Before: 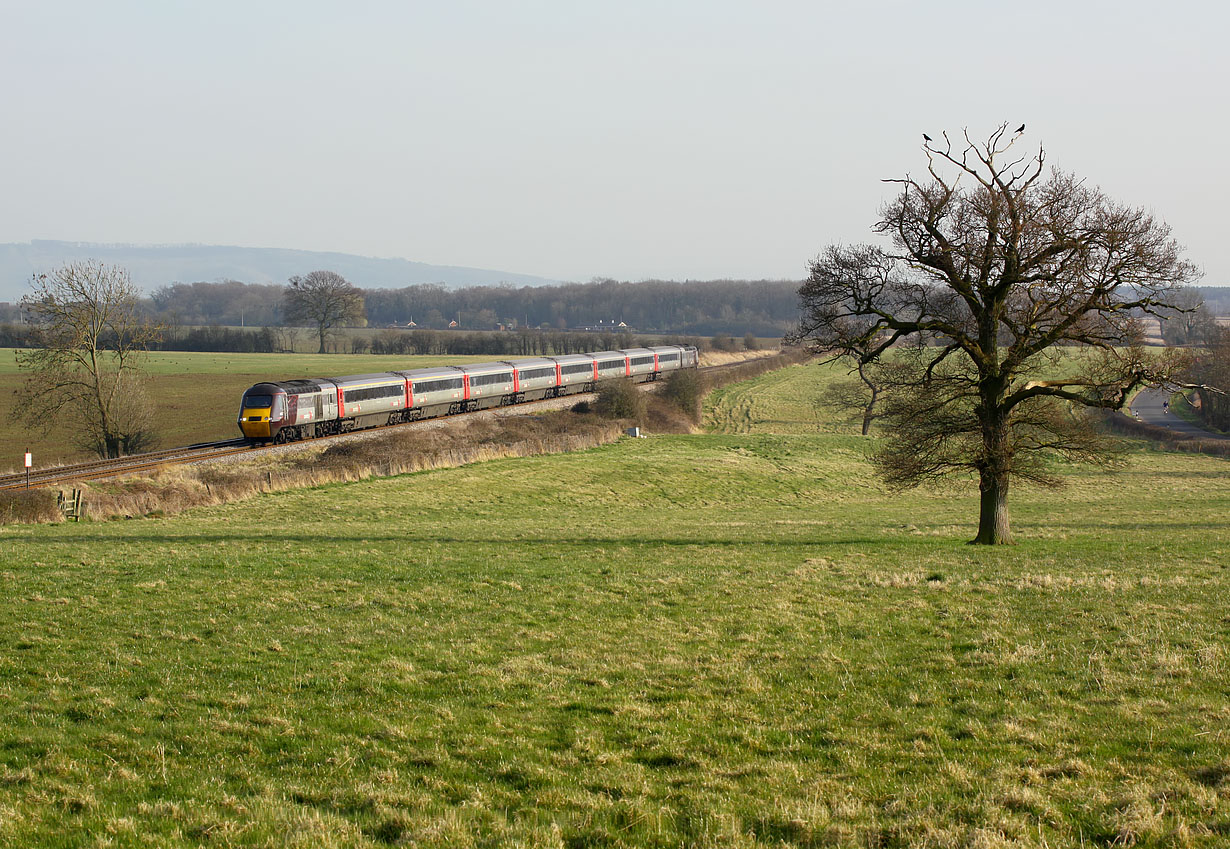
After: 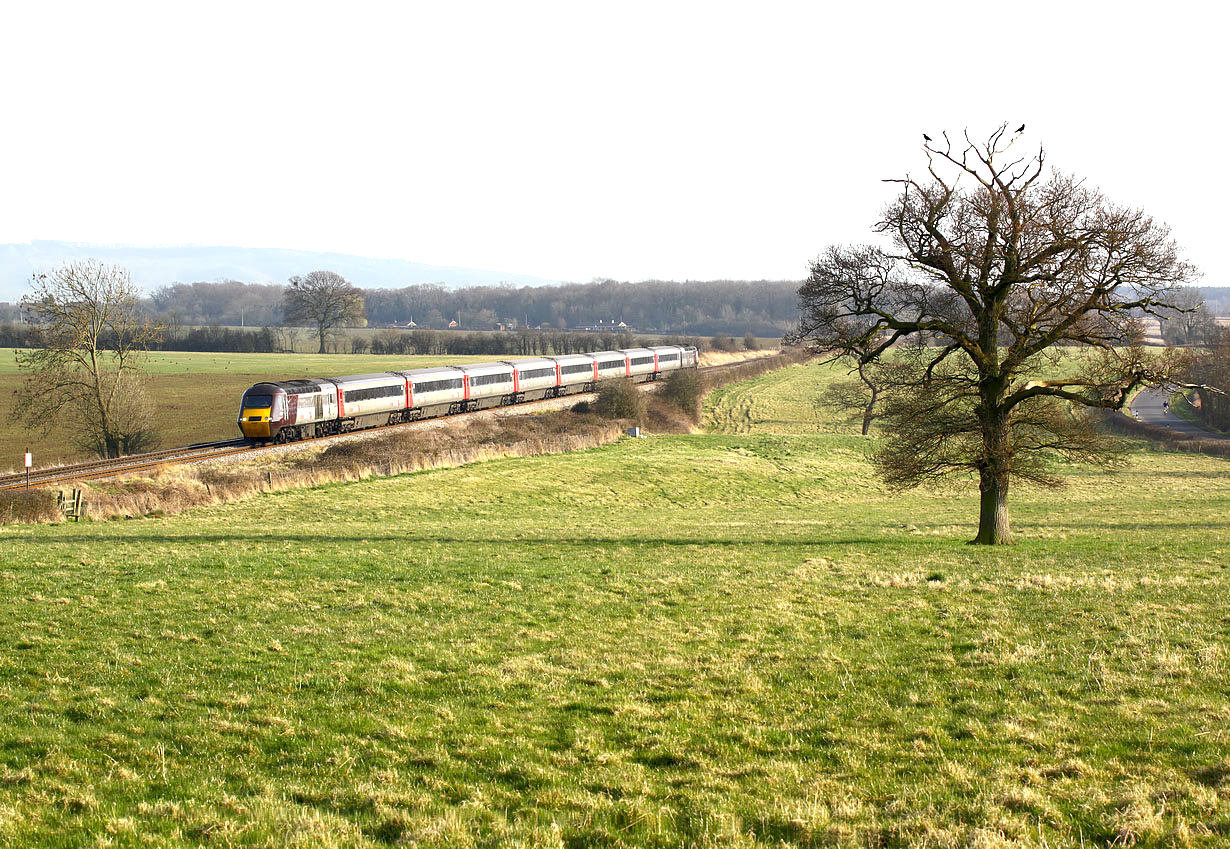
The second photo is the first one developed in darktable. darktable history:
tone equalizer: -8 EV -0.417 EV, -7 EV -0.389 EV, -6 EV -0.333 EV, -5 EV -0.222 EV, -3 EV 0.222 EV, -2 EV 0.333 EV, -1 EV 0.389 EV, +0 EV 0.417 EV, edges refinement/feathering 500, mask exposure compensation -1.57 EV, preserve details no
rgb curve: curves: ch0 [(0, 0) (0.093, 0.159) (0.241, 0.265) (0.414, 0.42) (1, 1)], compensate middle gray true, preserve colors basic power
exposure: black level correction 0.001, exposure 0.5 EV, compensate exposure bias true, compensate highlight preservation false
